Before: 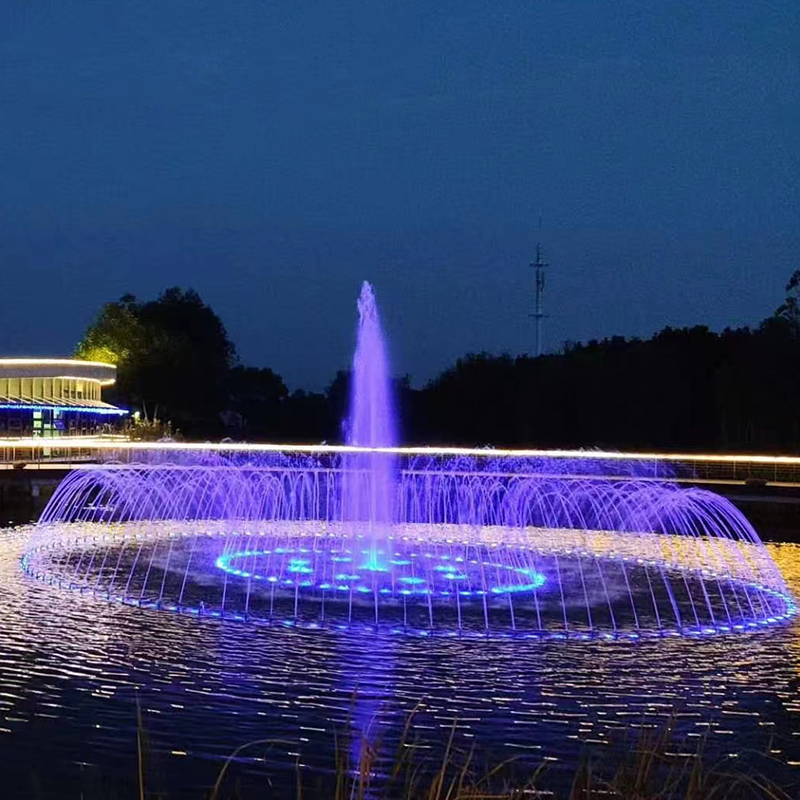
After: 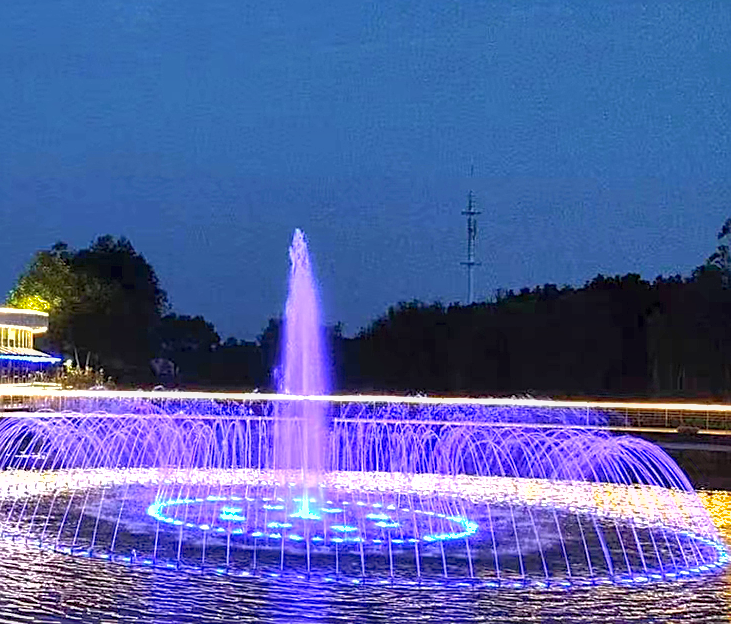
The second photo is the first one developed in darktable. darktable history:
contrast equalizer: octaves 7, y [[0.5, 0.5, 0.478, 0.5, 0.5, 0.5], [0.5 ×6], [0.5 ×6], [0 ×6], [0 ×6]]
exposure: exposure 1 EV, compensate highlight preservation false
sharpen: on, module defaults
shadows and highlights: on, module defaults
crop: left 8.528%, top 6.566%, bottom 15.346%
local contrast: on, module defaults
